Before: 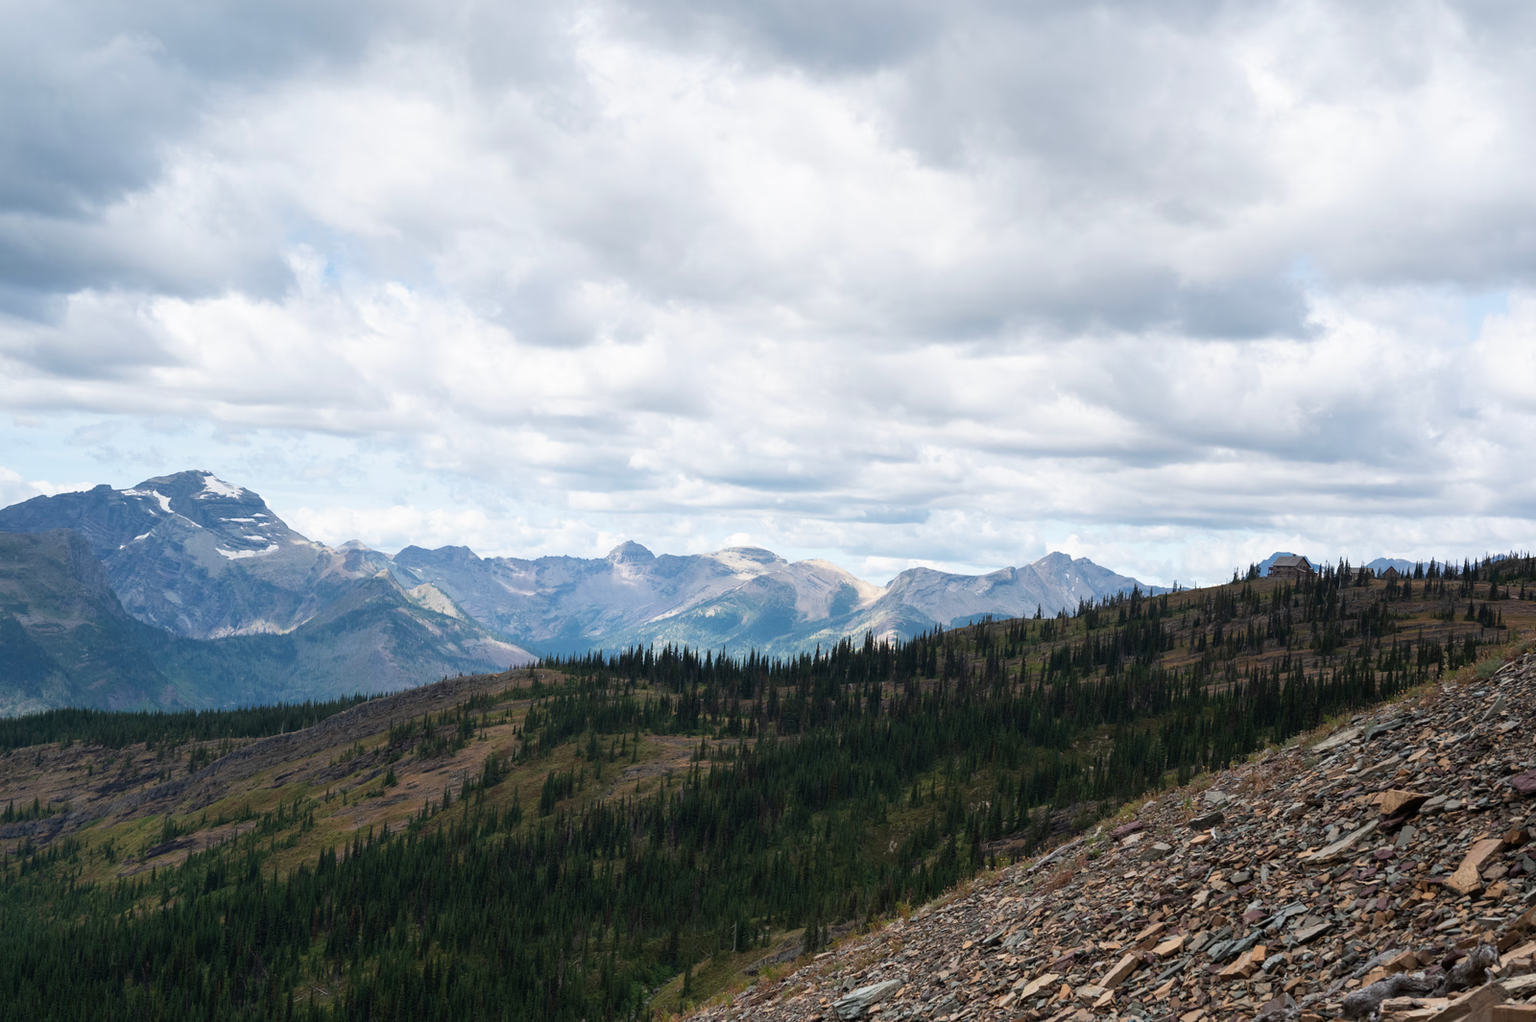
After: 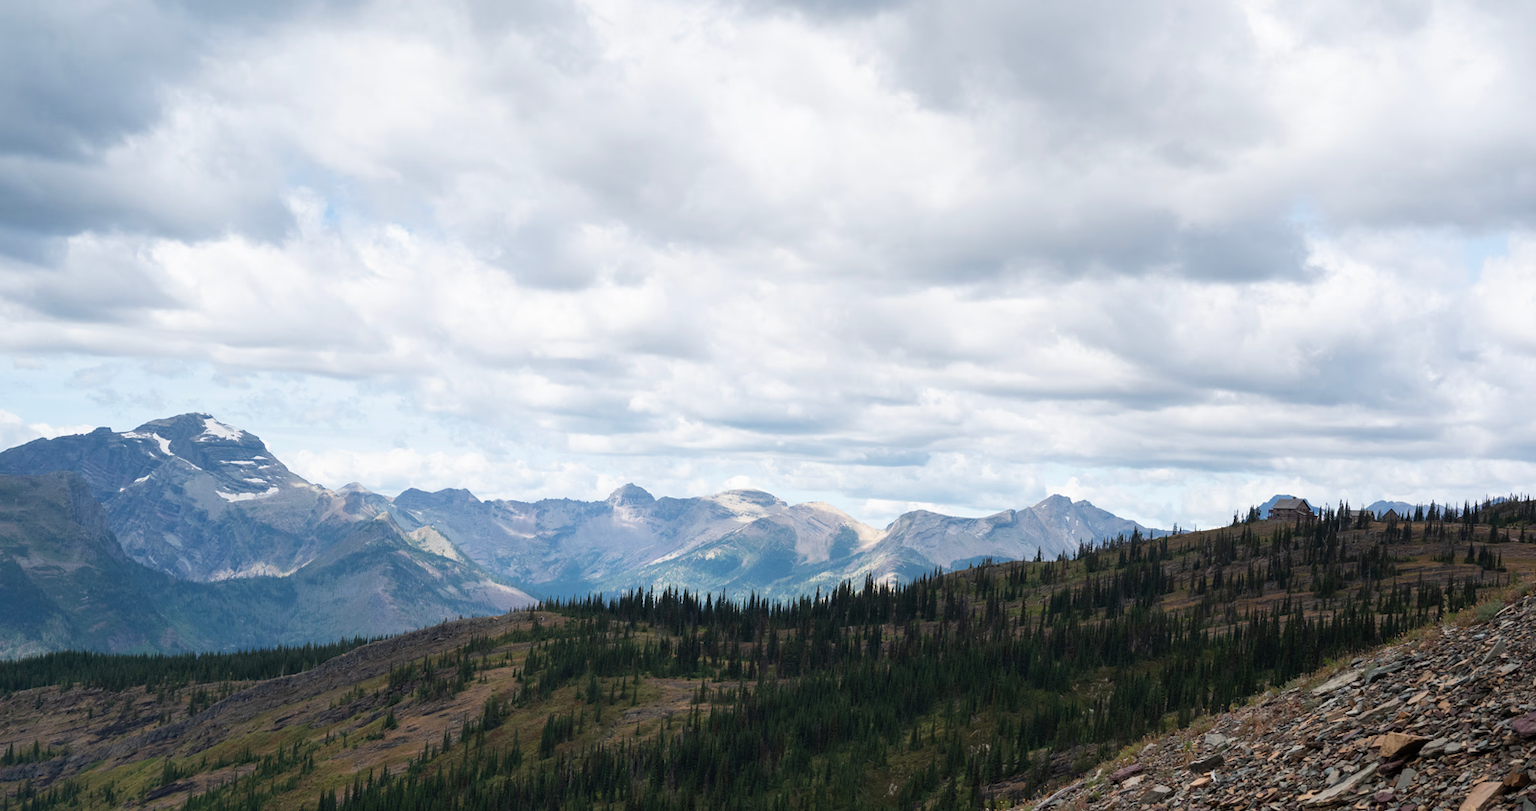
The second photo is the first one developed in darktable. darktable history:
crop and rotate: top 5.654%, bottom 14.934%
